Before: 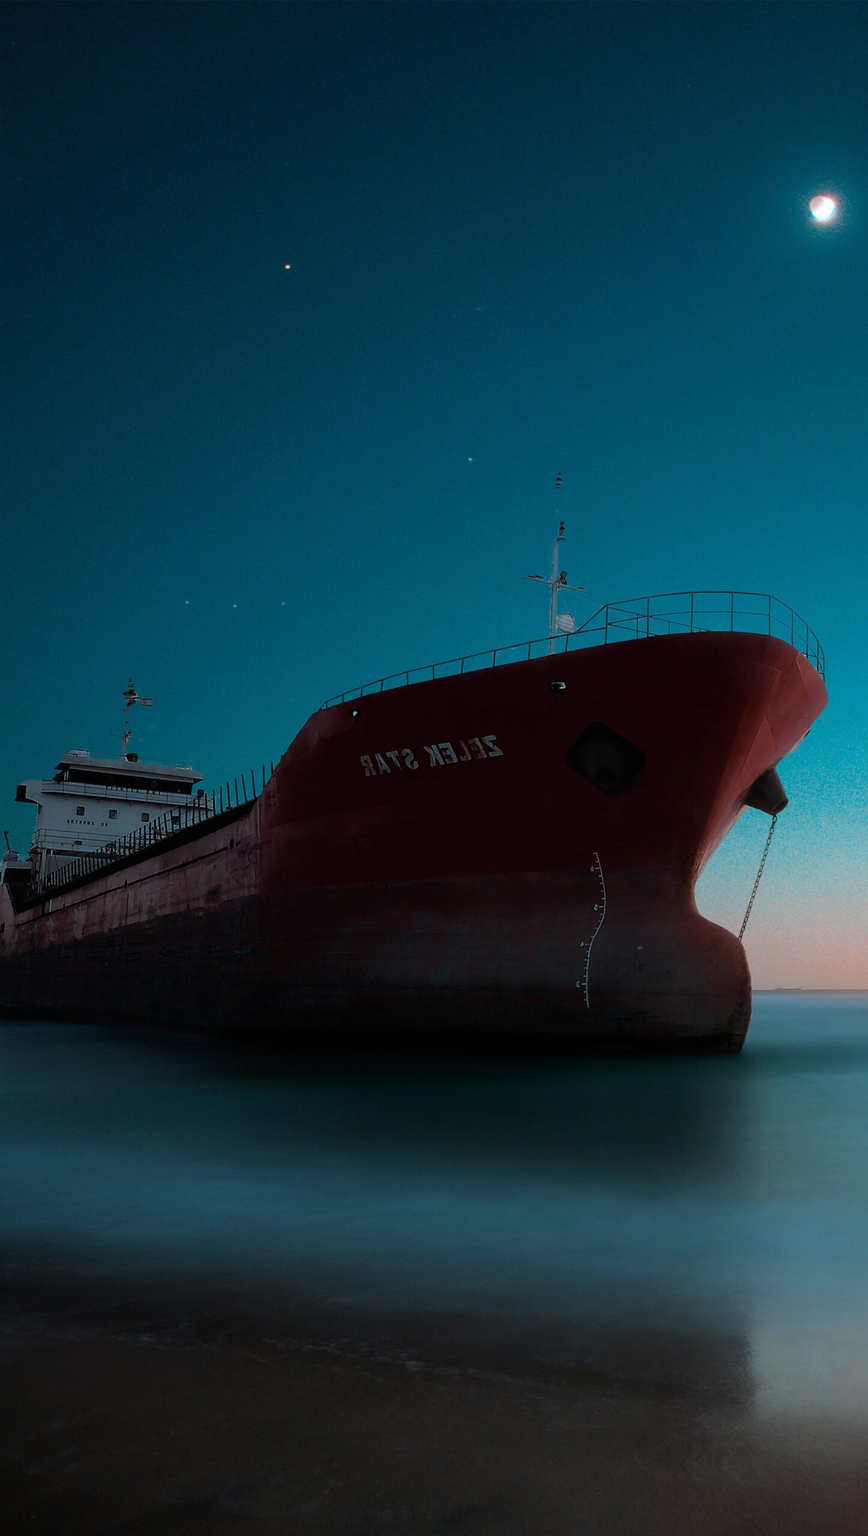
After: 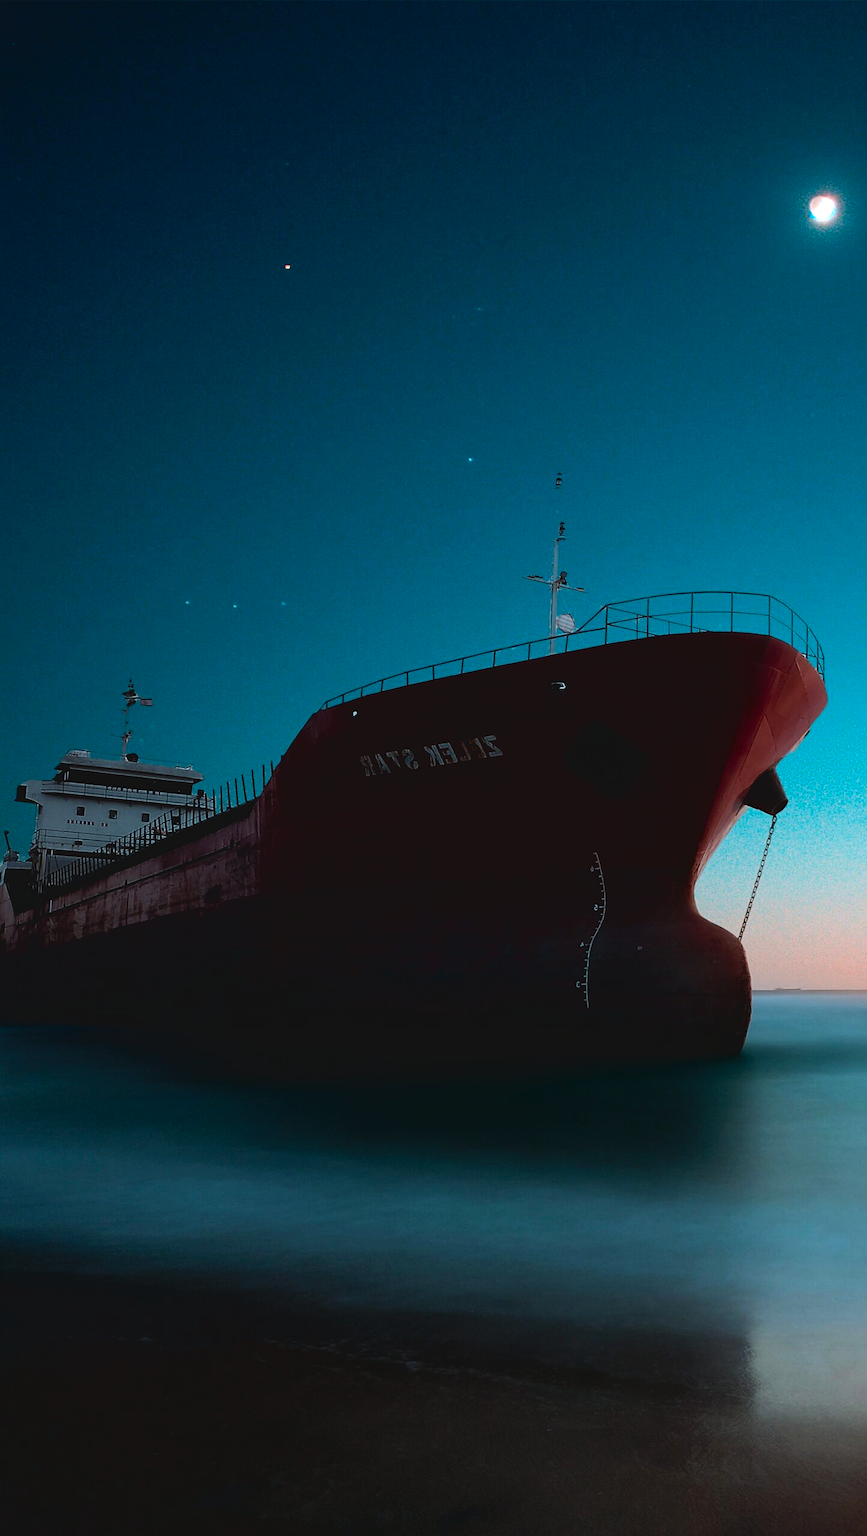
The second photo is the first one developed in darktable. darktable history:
sharpen: amount 0.211
exposure: black level correction 0.009, compensate highlight preservation false
contrast brightness saturation: contrast -0.09, brightness 0.04, saturation 0.079
tone equalizer: -8 EV -0.745 EV, -7 EV -0.718 EV, -6 EV -0.584 EV, -5 EV -0.42 EV, -3 EV 0.391 EV, -2 EV 0.6 EV, -1 EV 0.688 EV, +0 EV 0.736 EV, edges refinement/feathering 500, mask exposure compensation -1.57 EV, preserve details no
